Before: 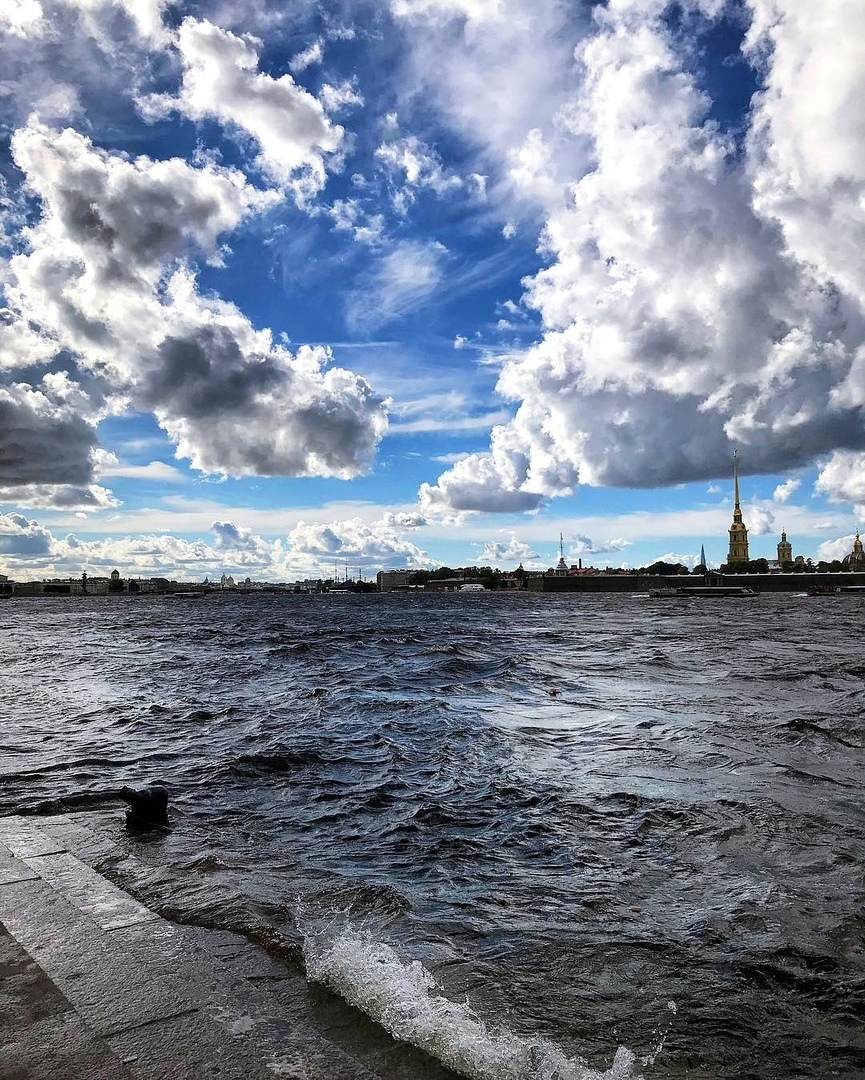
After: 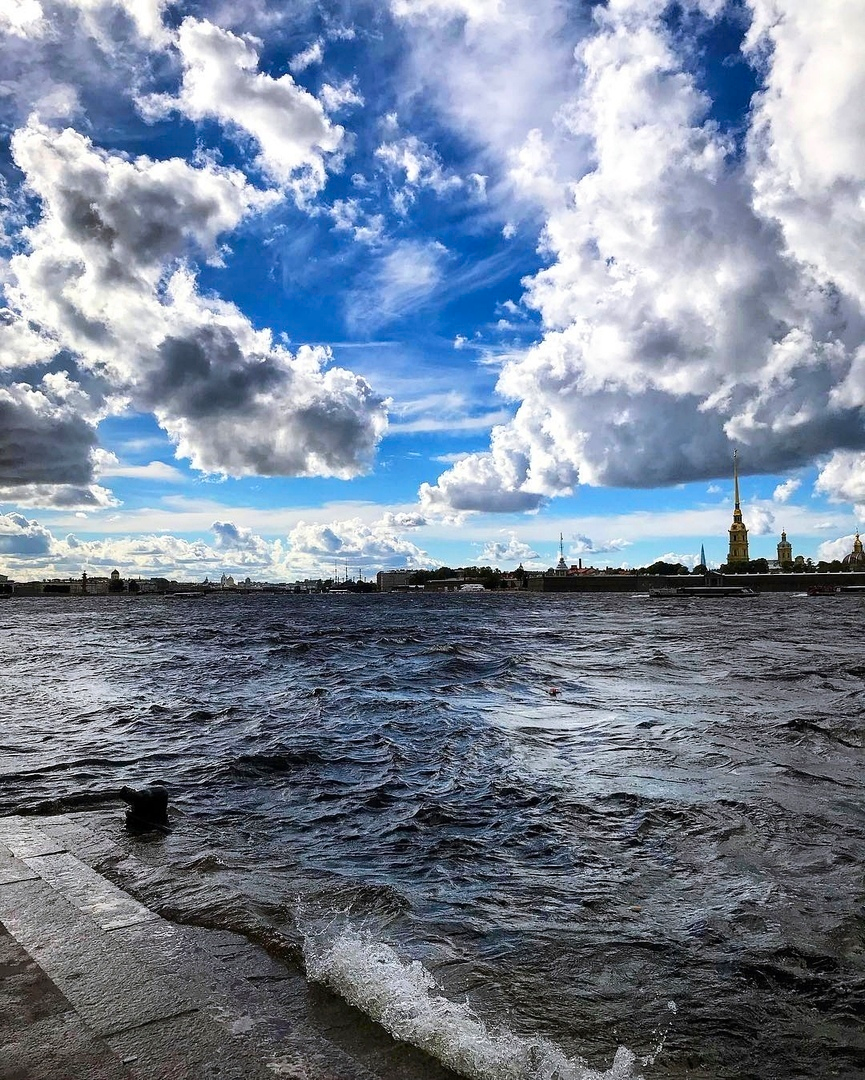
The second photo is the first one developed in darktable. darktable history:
contrast brightness saturation: contrast 0.08, saturation 0.203
